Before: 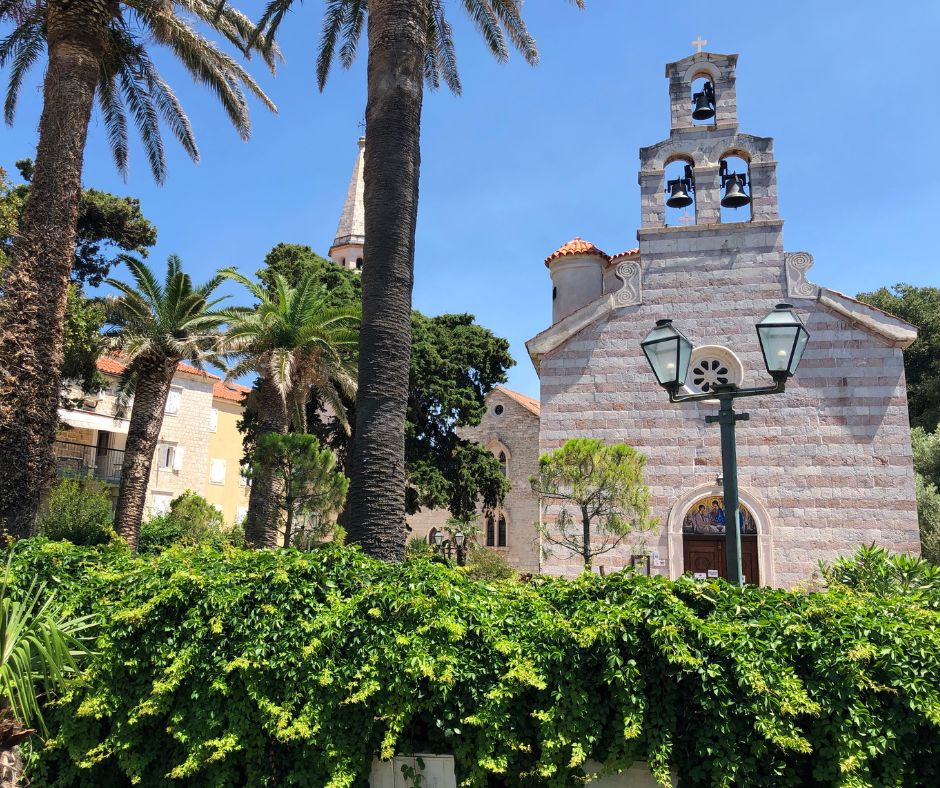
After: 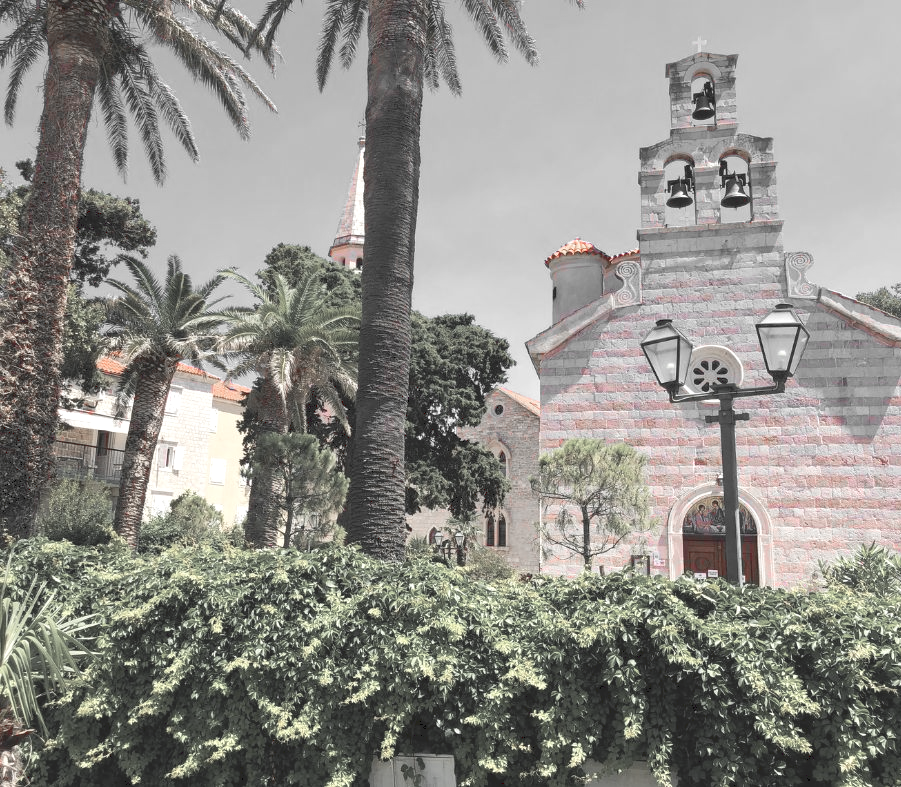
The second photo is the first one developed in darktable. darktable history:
exposure: exposure 0.236 EV, compensate highlight preservation false
crop: right 4.126%, bottom 0.031%
tone curve: curves: ch0 [(0, 0) (0.003, 0.144) (0.011, 0.149) (0.025, 0.159) (0.044, 0.183) (0.069, 0.207) (0.1, 0.236) (0.136, 0.269) (0.177, 0.303) (0.224, 0.339) (0.277, 0.38) (0.335, 0.428) (0.399, 0.478) (0.468, 0.539) (0.543, 0.604) (0.623, 0.679) (0.709, 0.755) (0.801, 0.836) (0.898, 0.918) (1, 1)], preserve colors none
color zones: curves: ch1 [(0, 0.831) (0.08, 0.771) (0.157, 0.268) (0.241, 0.207) (0.562, -0.005) (0.714, -0.013) (0.876, 0.01) (1, 0.831)]
